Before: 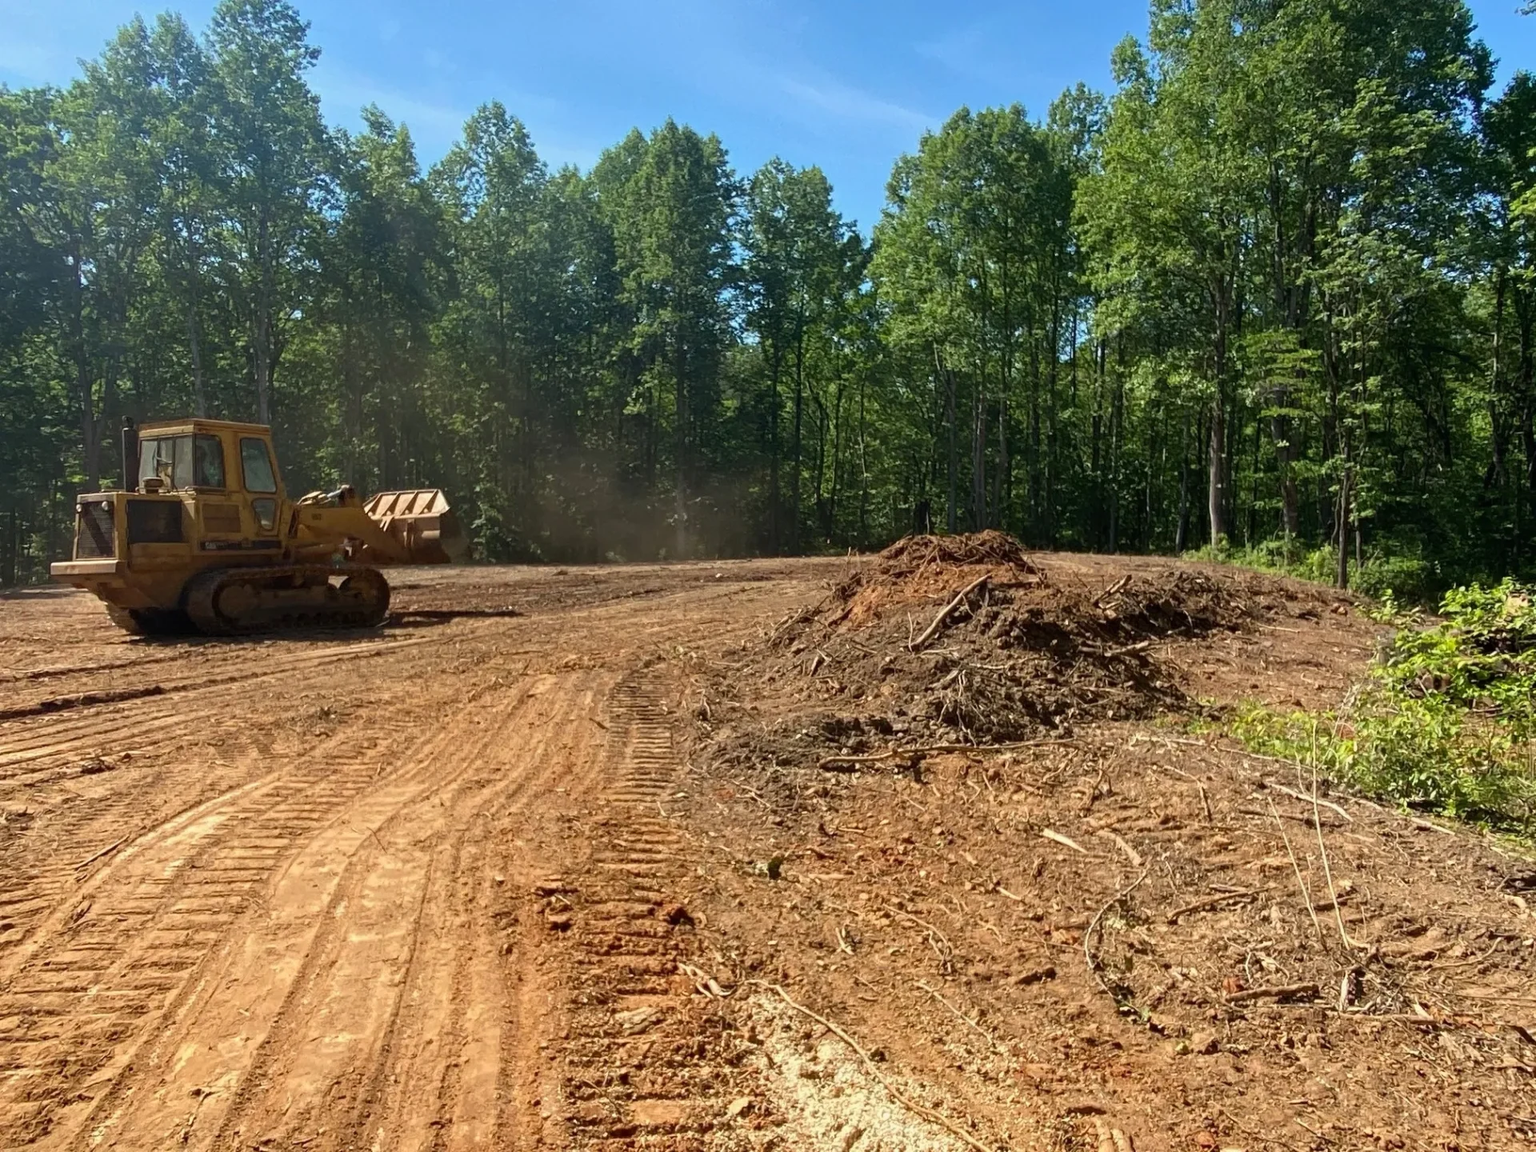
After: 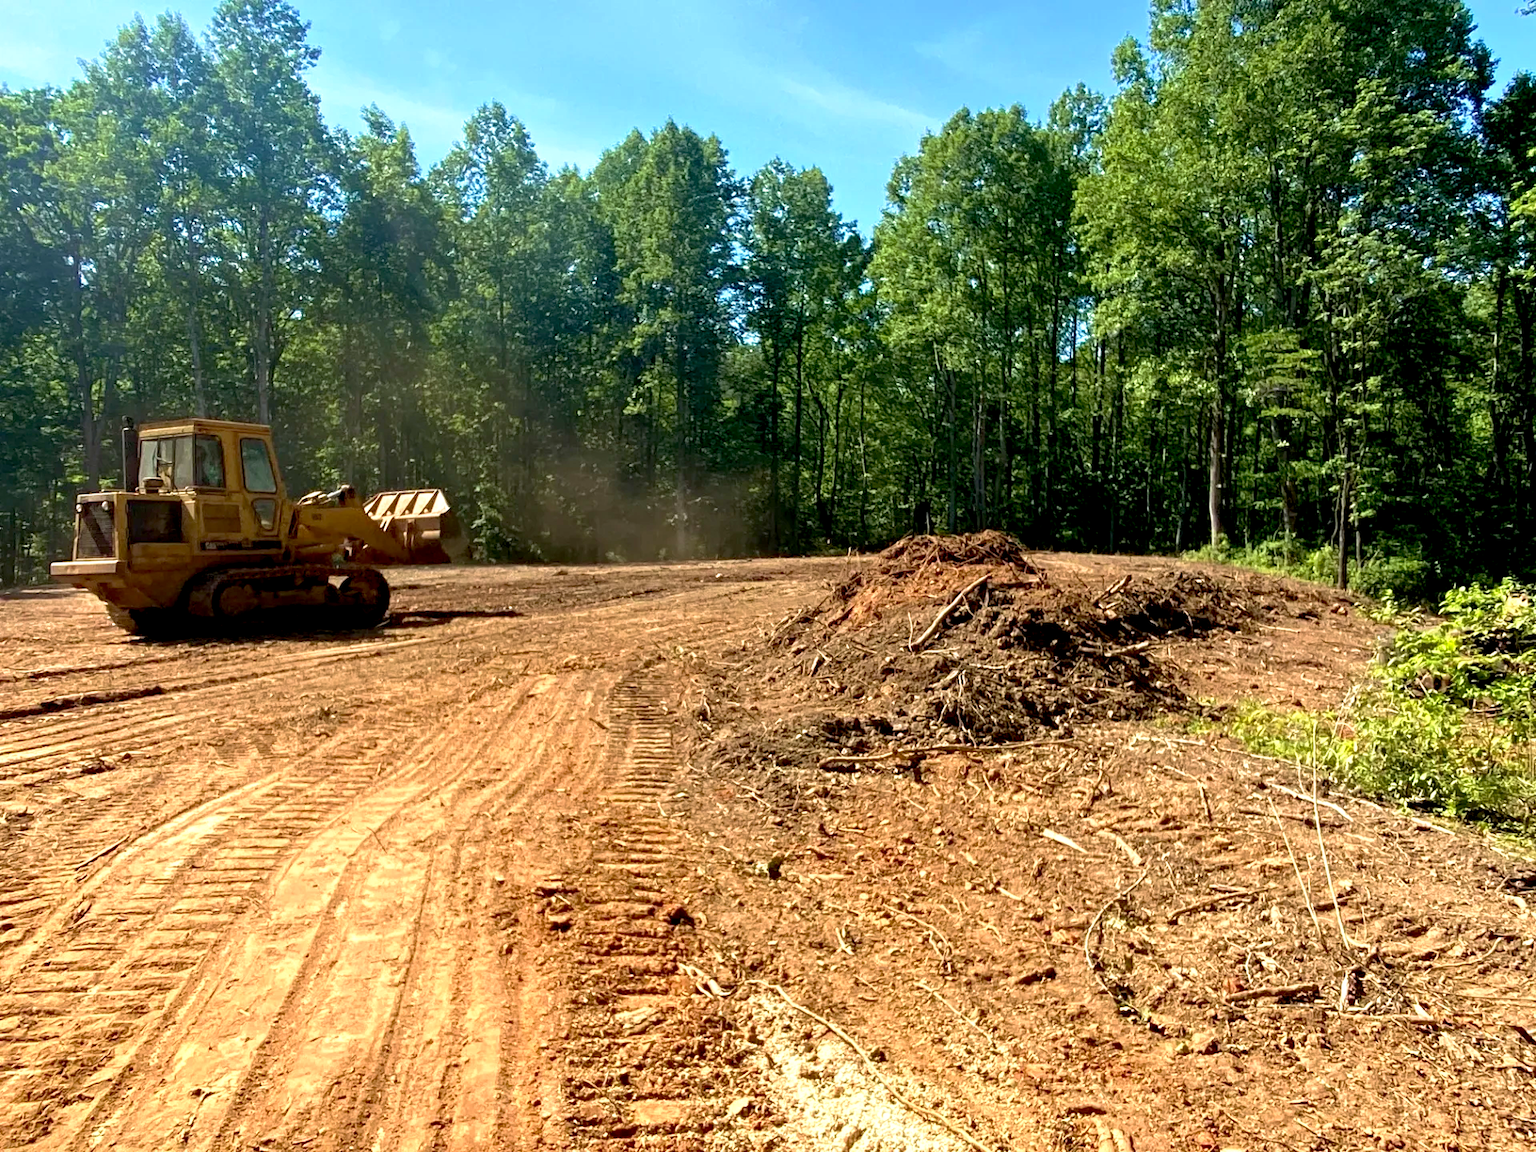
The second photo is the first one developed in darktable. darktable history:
exposure: black level correction 0, exposure 0.5 EV, compensate highlight preservation false
velvia: on, module defaults
base curve: curves: ch0 [(0.017, 0) (0.425, 0.441) (0.844, 0.933) (1, 1)], preserve colors none
